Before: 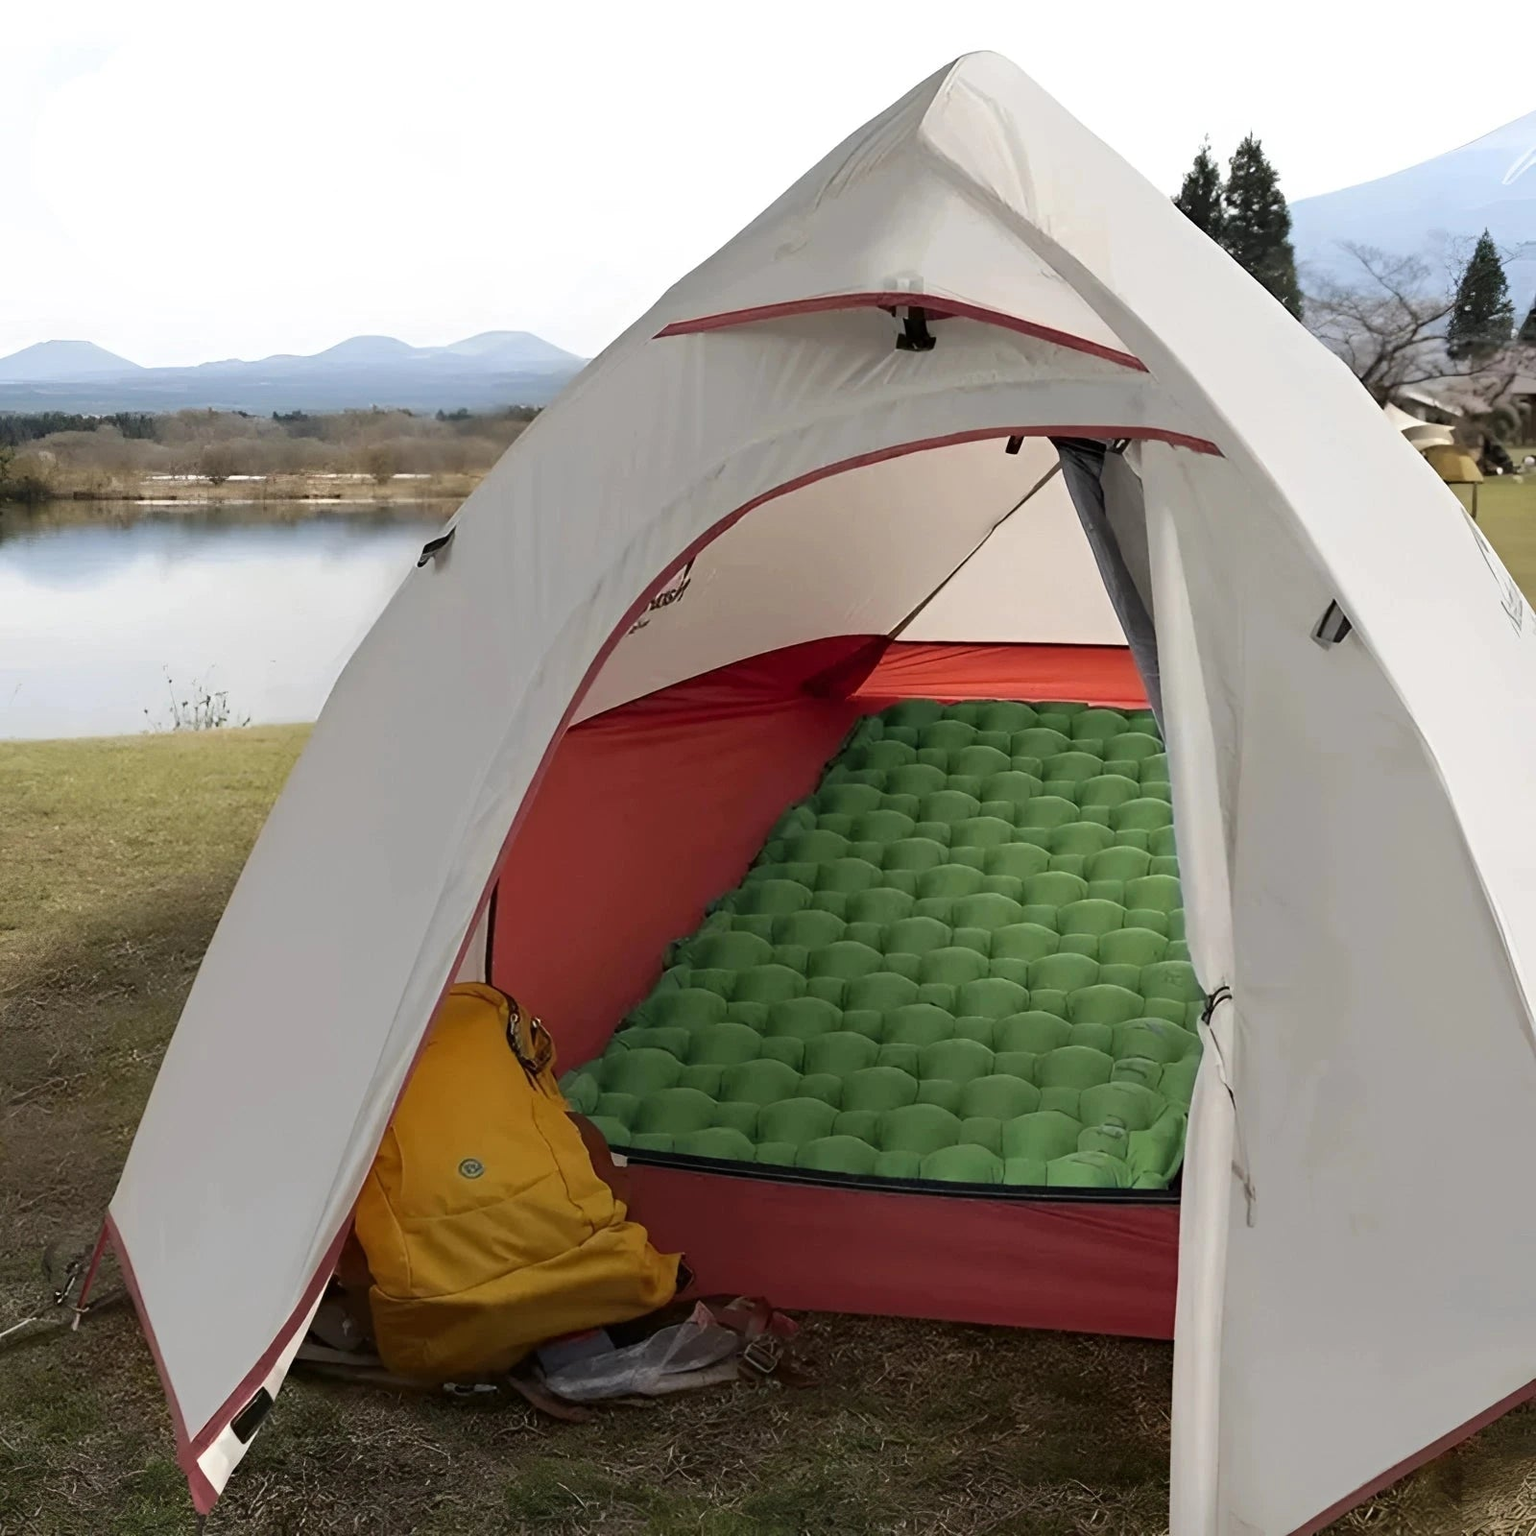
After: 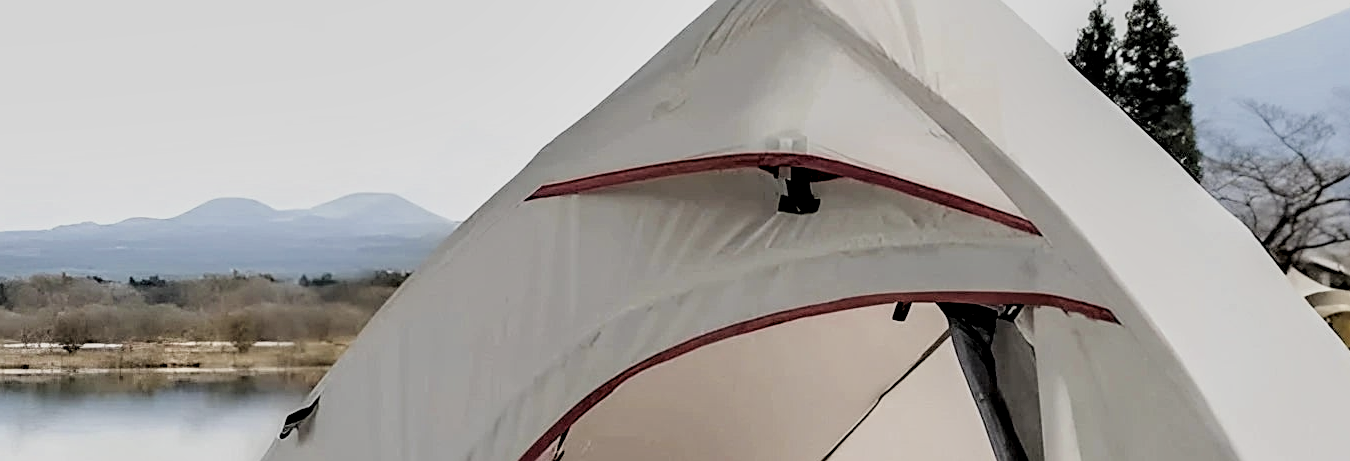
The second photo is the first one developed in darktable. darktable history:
filmic rgb: black relative exposure -4.54 EV, white relative exposure 4.79 EV, threshold 2.99 EV, hardness 2.36, latitude 35.4%, contrast 1.047, highlights saturation mix 1.44%, shadows ↔ highlights balance 1.21%, enable highlight reconstruction true
local contrast: highlights 57%, detail 145%
sharpen: on, module defaults
crop and rotate: left 9.701%, top 9.552%, right 5.917%, bottom 61.606%
